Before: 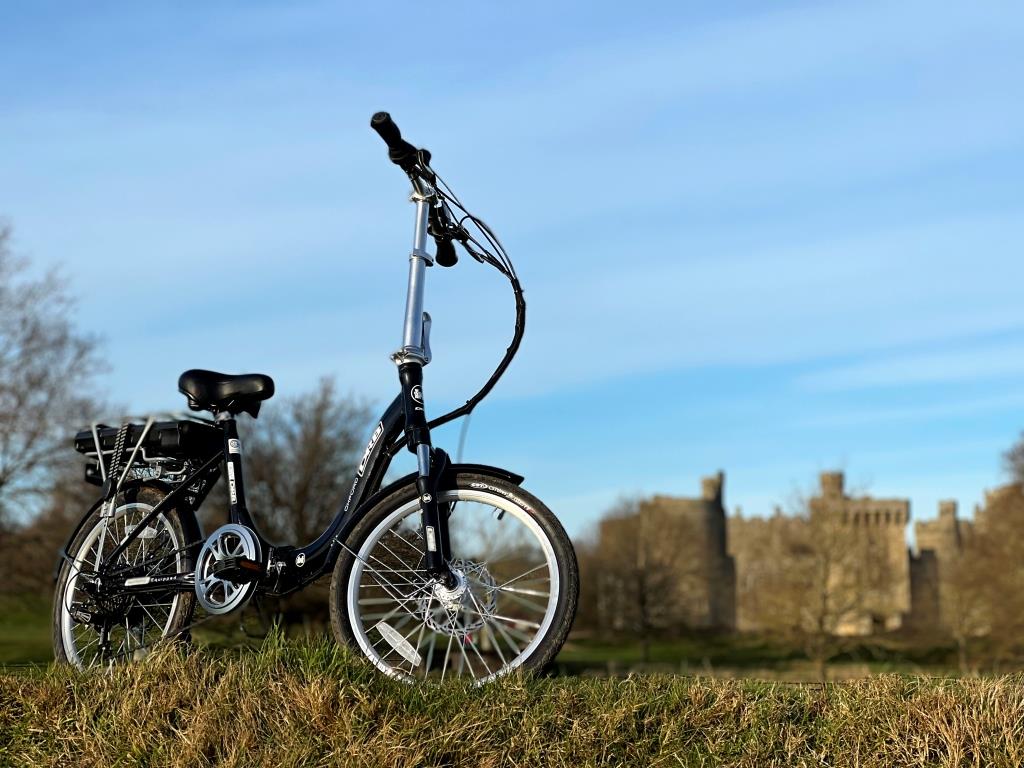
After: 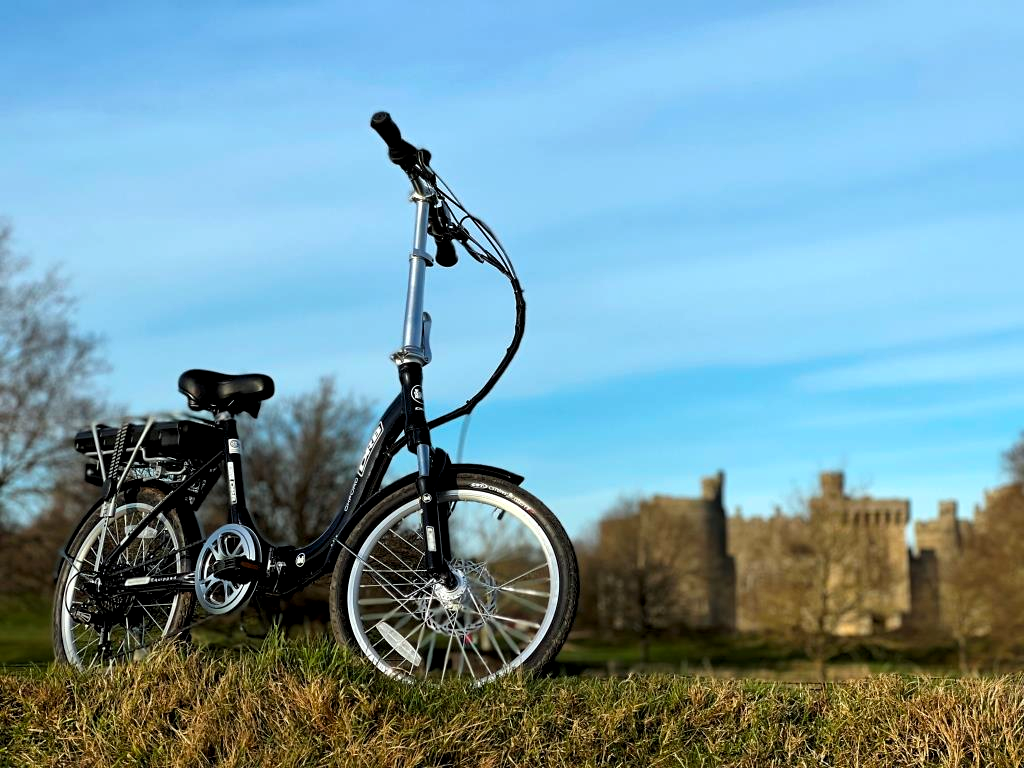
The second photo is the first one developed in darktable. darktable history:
levels: levels [0.026, 0.507, 0.987]
local contrast: mode bilateral grid, contrast 20, coarseness 50, detail 130%, midtone range 0.2
white balance: red 0.978, blue 0.999
